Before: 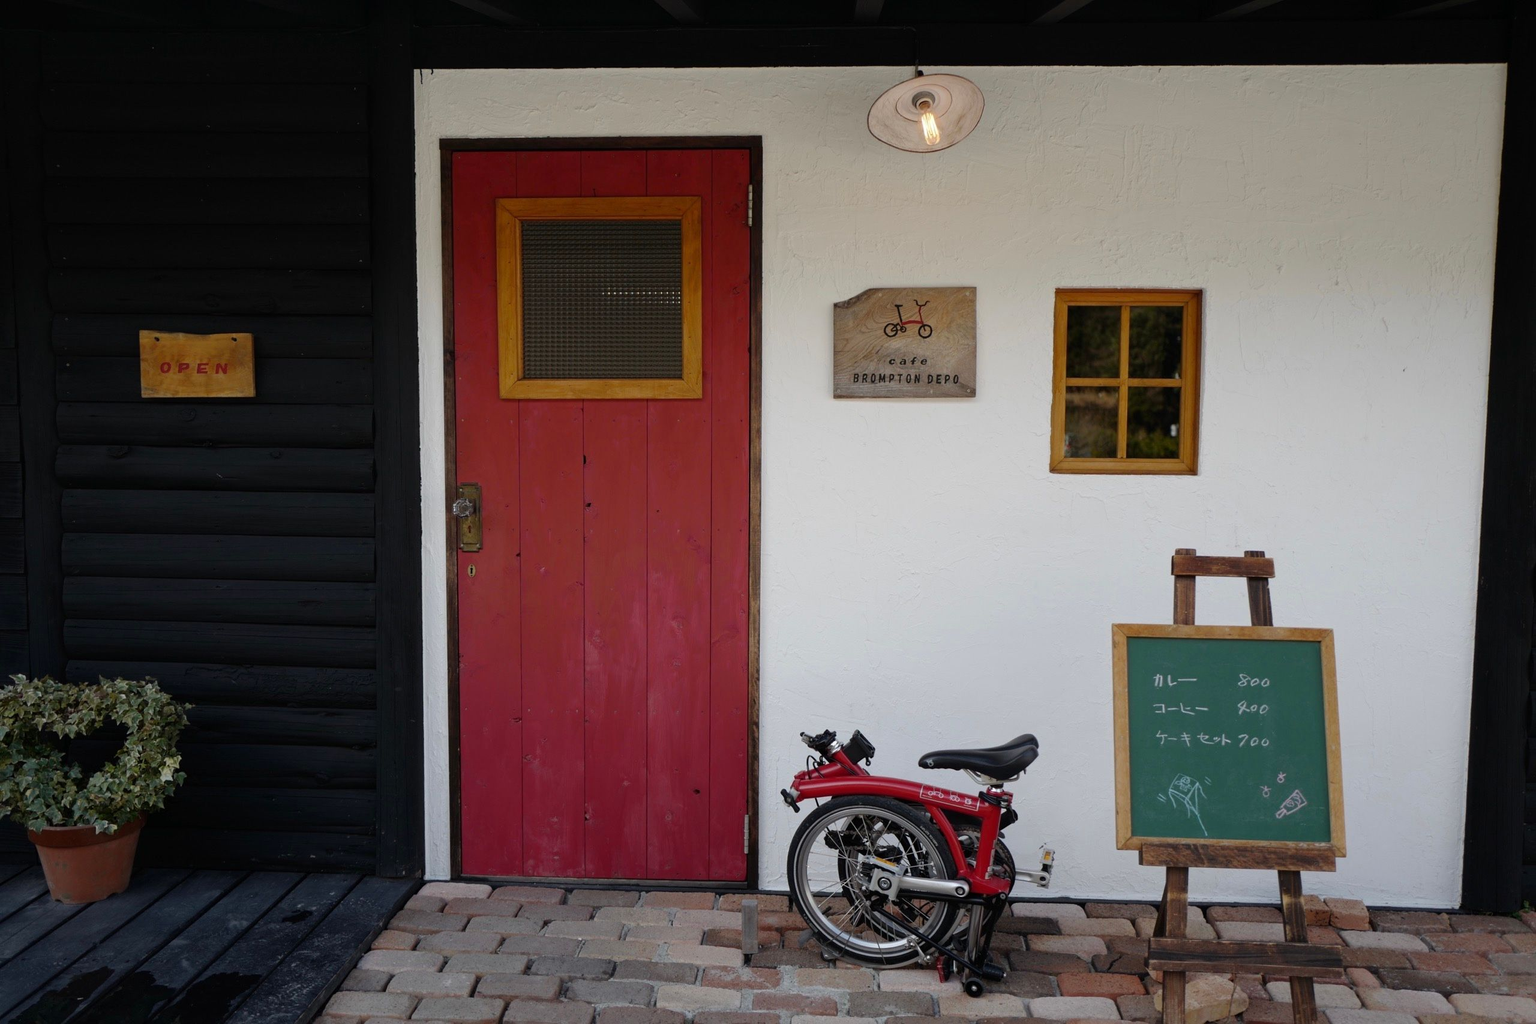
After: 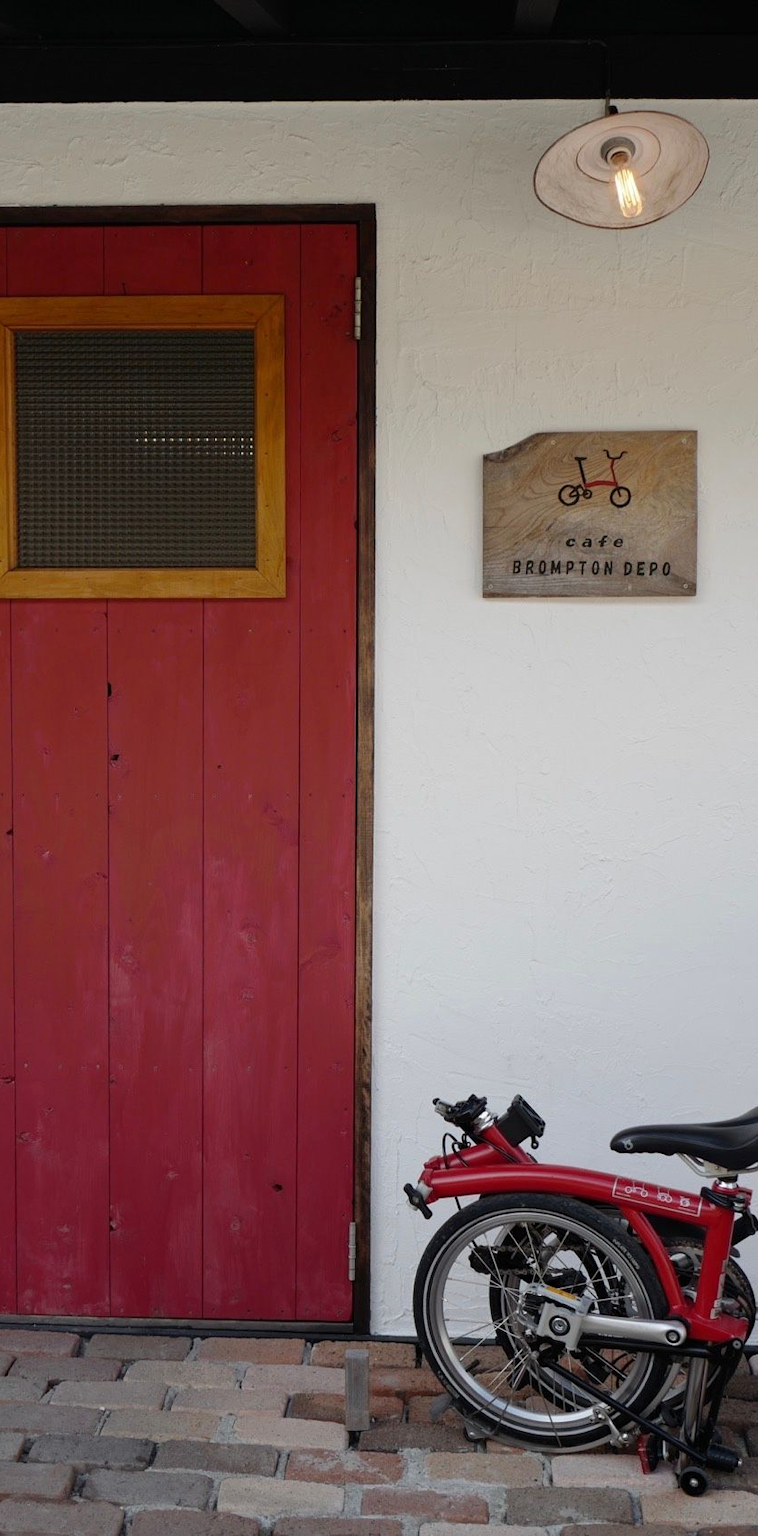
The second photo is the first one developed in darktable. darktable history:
crop: left 33.322%, right 33.752%
